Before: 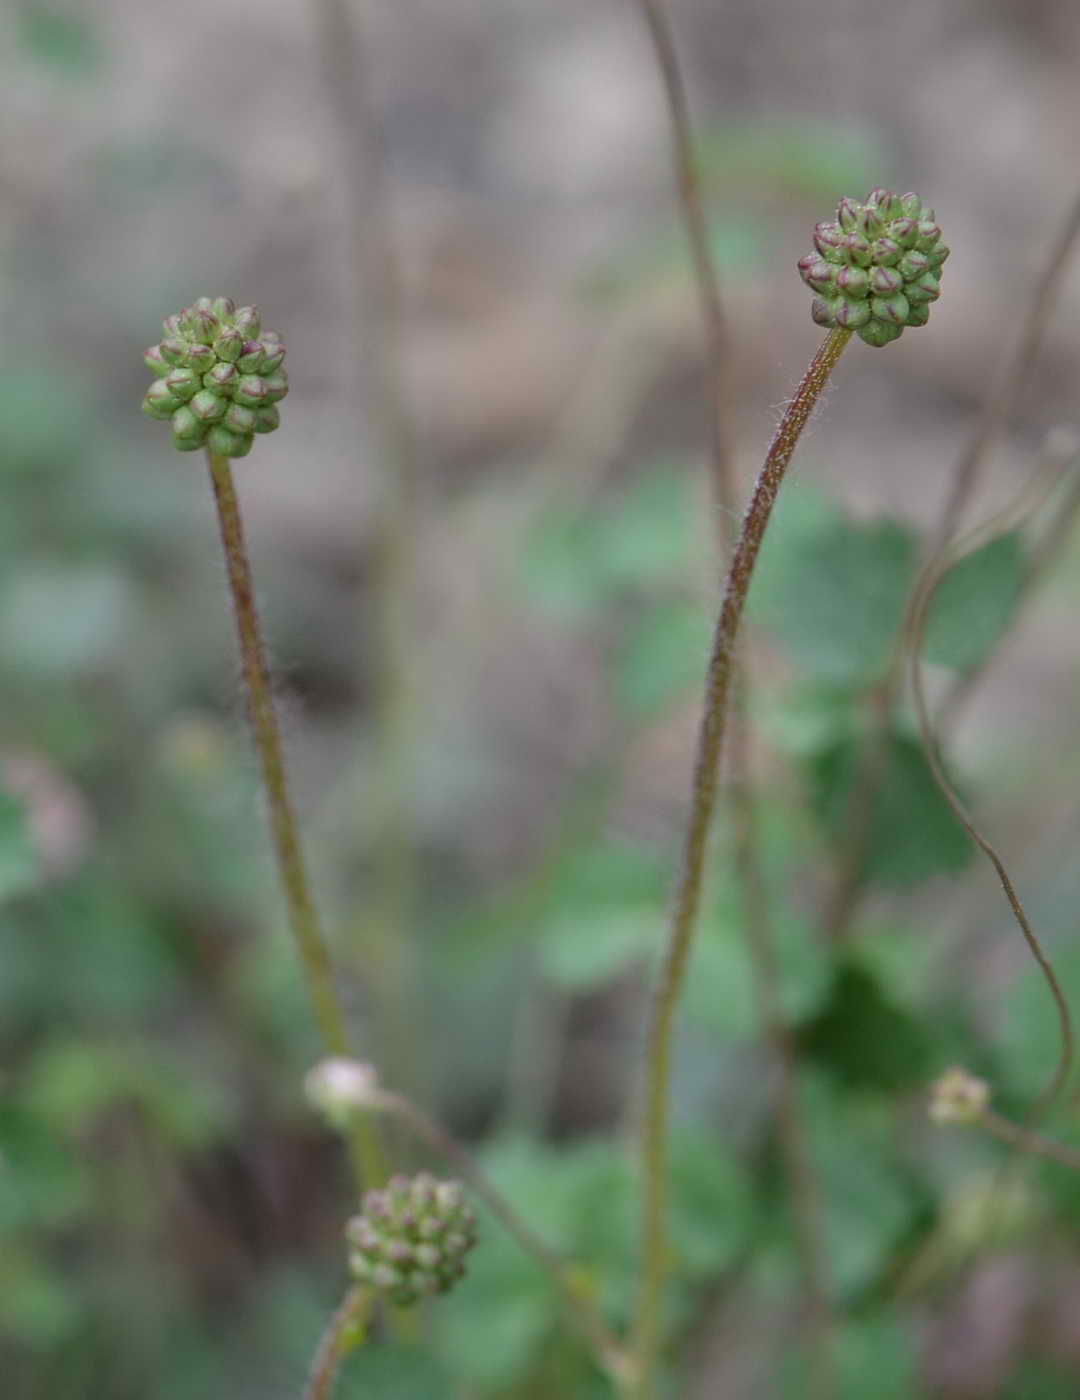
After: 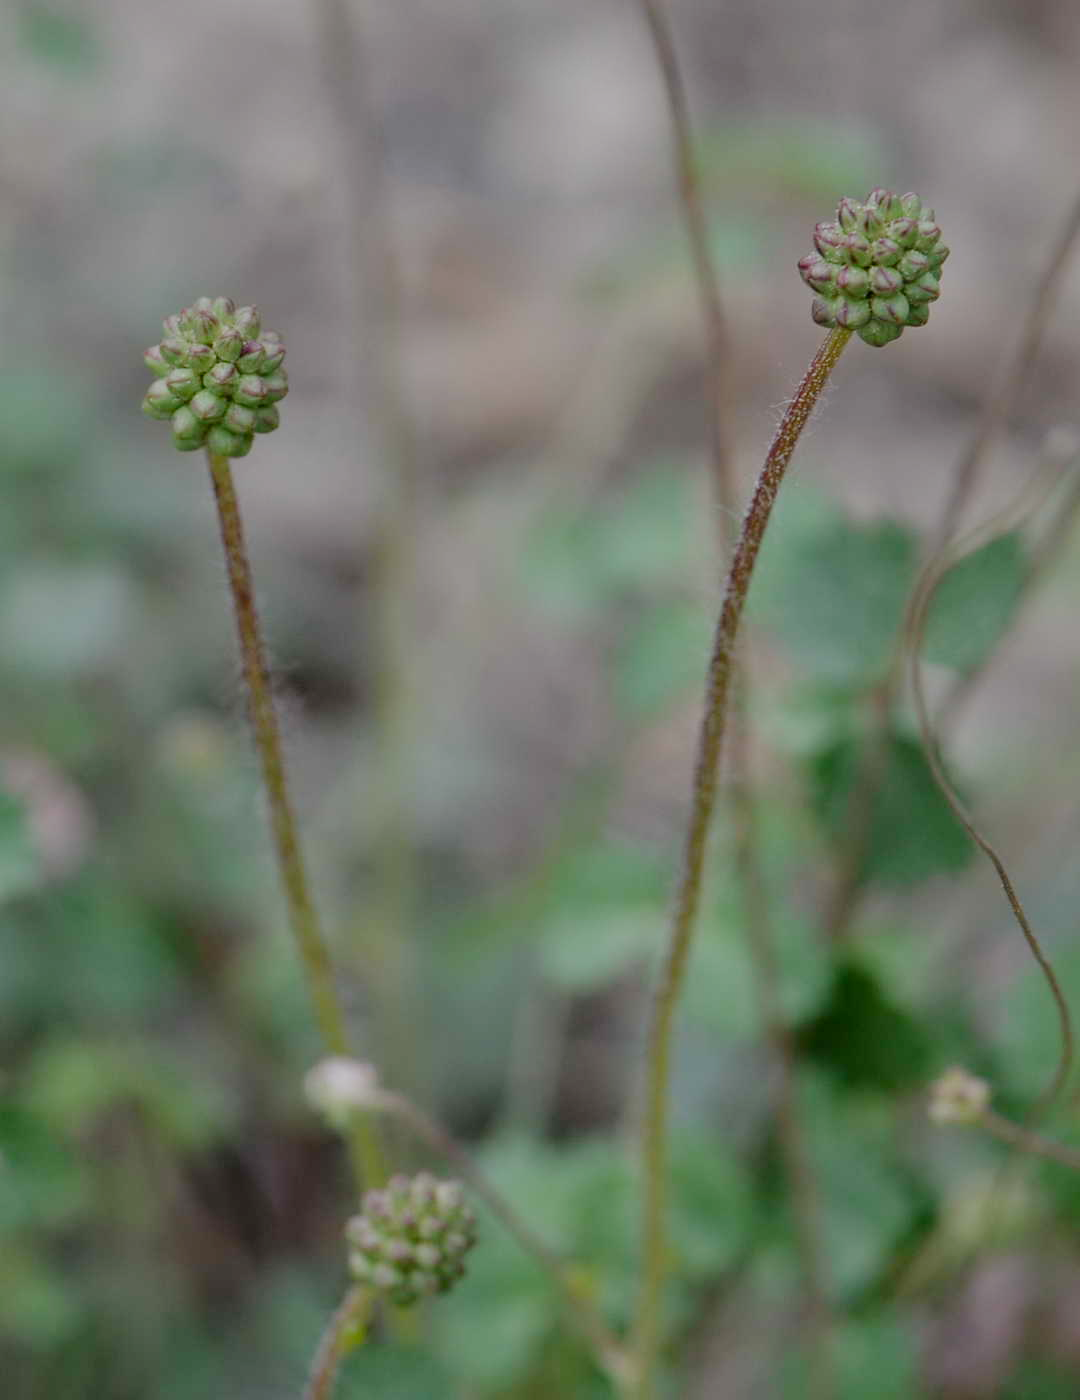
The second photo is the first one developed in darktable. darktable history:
exposure: black level correction 0.001, compensate highlight preservation false
filmic rgb: black relative exposure -8.36 EV, white relative exposure 4.69 EV, hardness 3.79, preserve chrominance no, color science v4 (2020), type of noise poissonian
